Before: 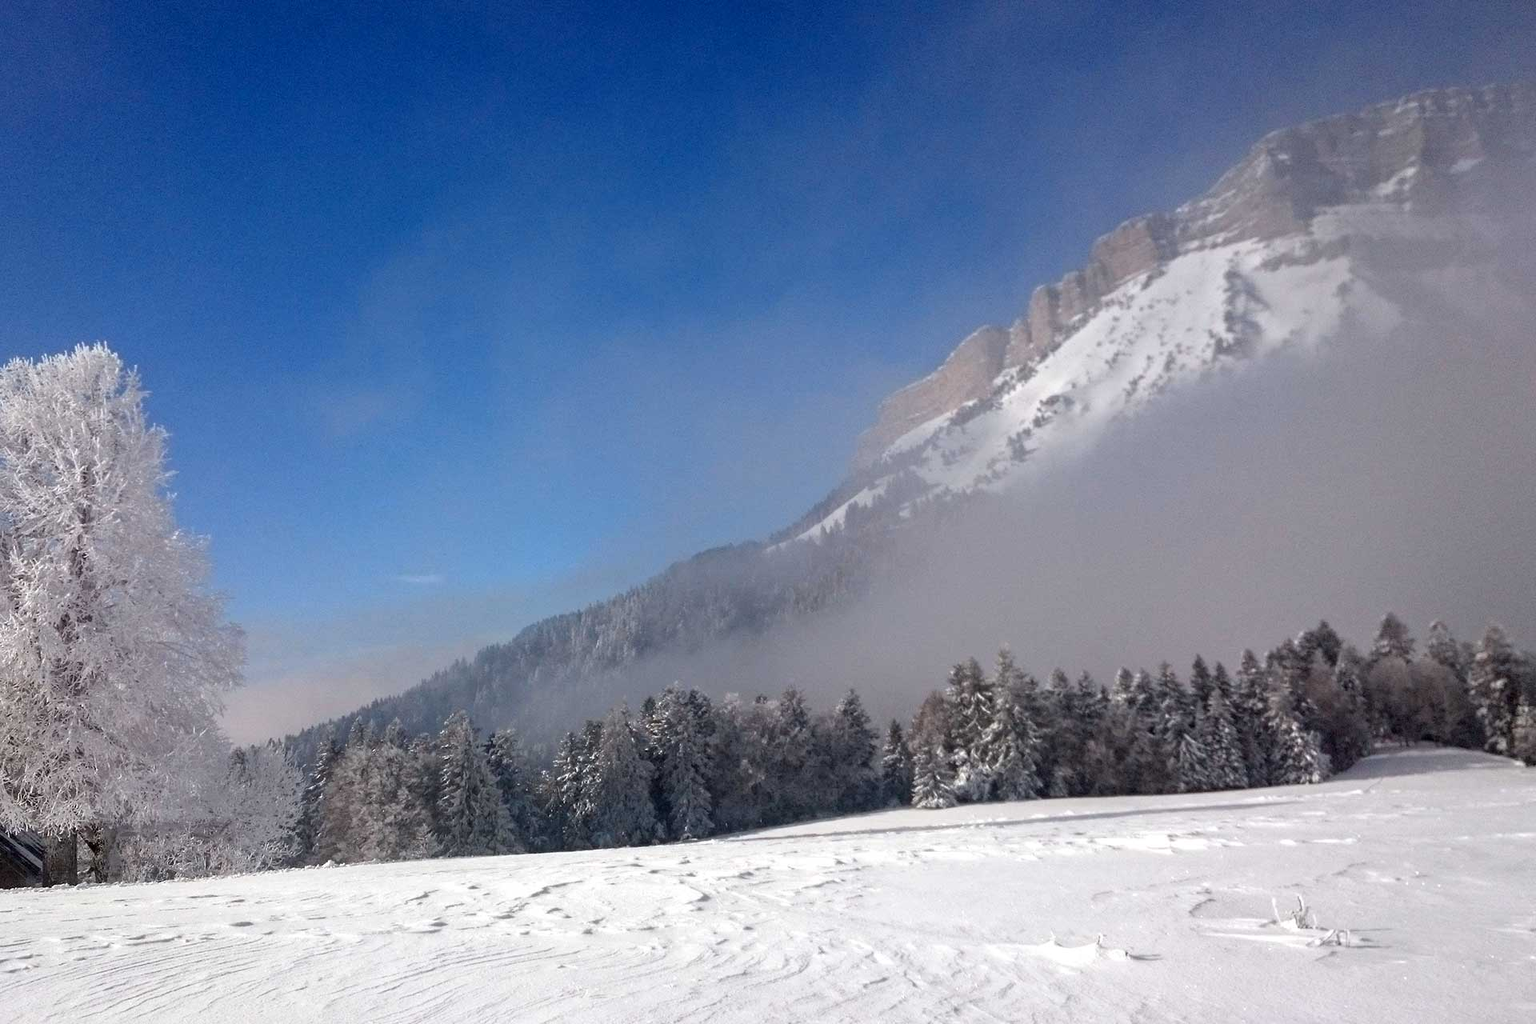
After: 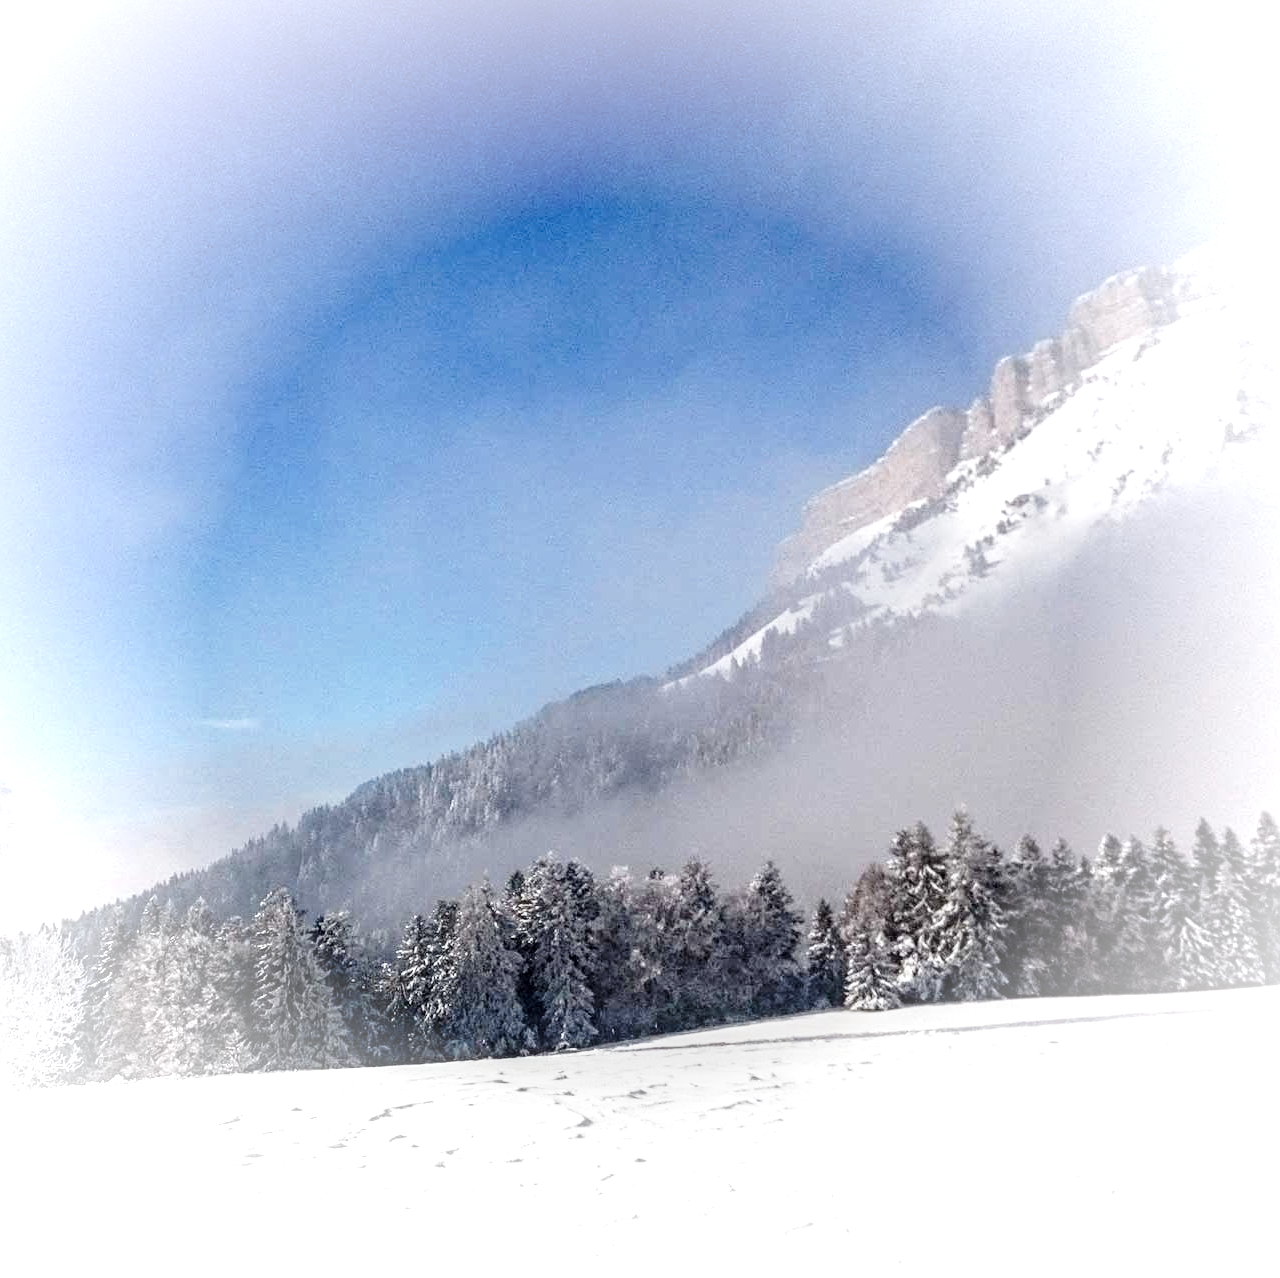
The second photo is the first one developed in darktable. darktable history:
base curve: curves: ch0 [(0, 0) (0.028, 0.03) (0.121, 0.232) (0.46, 0.748) (0.859, 0.968) (1, 1)], preserve colors none
exposure: black level correction -0.009, exposure 0.069 EV, compensate exposure bias true, compensate highlight preservation false
local contrast: detail 160%
contrast brightness saturation: contrast -0.103, saturation -0.102
vignetting: fall-off start 67.74%, fall-off radius 66.68%, brightness 0.999, saturation -0.494, automatic ratio true
sharpen: radius 2.502, amount 0.332
crop: left 15.413%, right 17.894%
